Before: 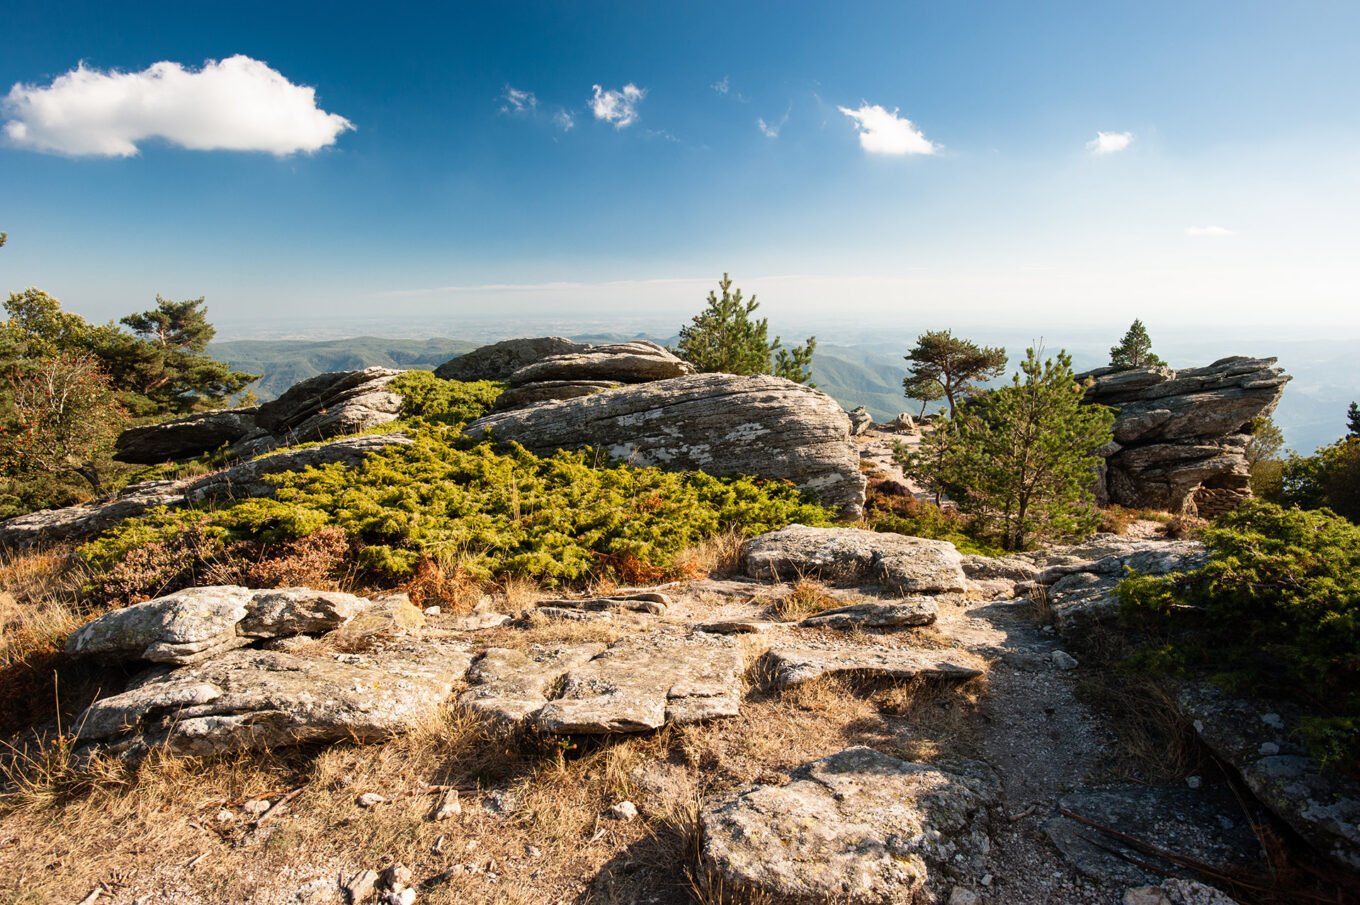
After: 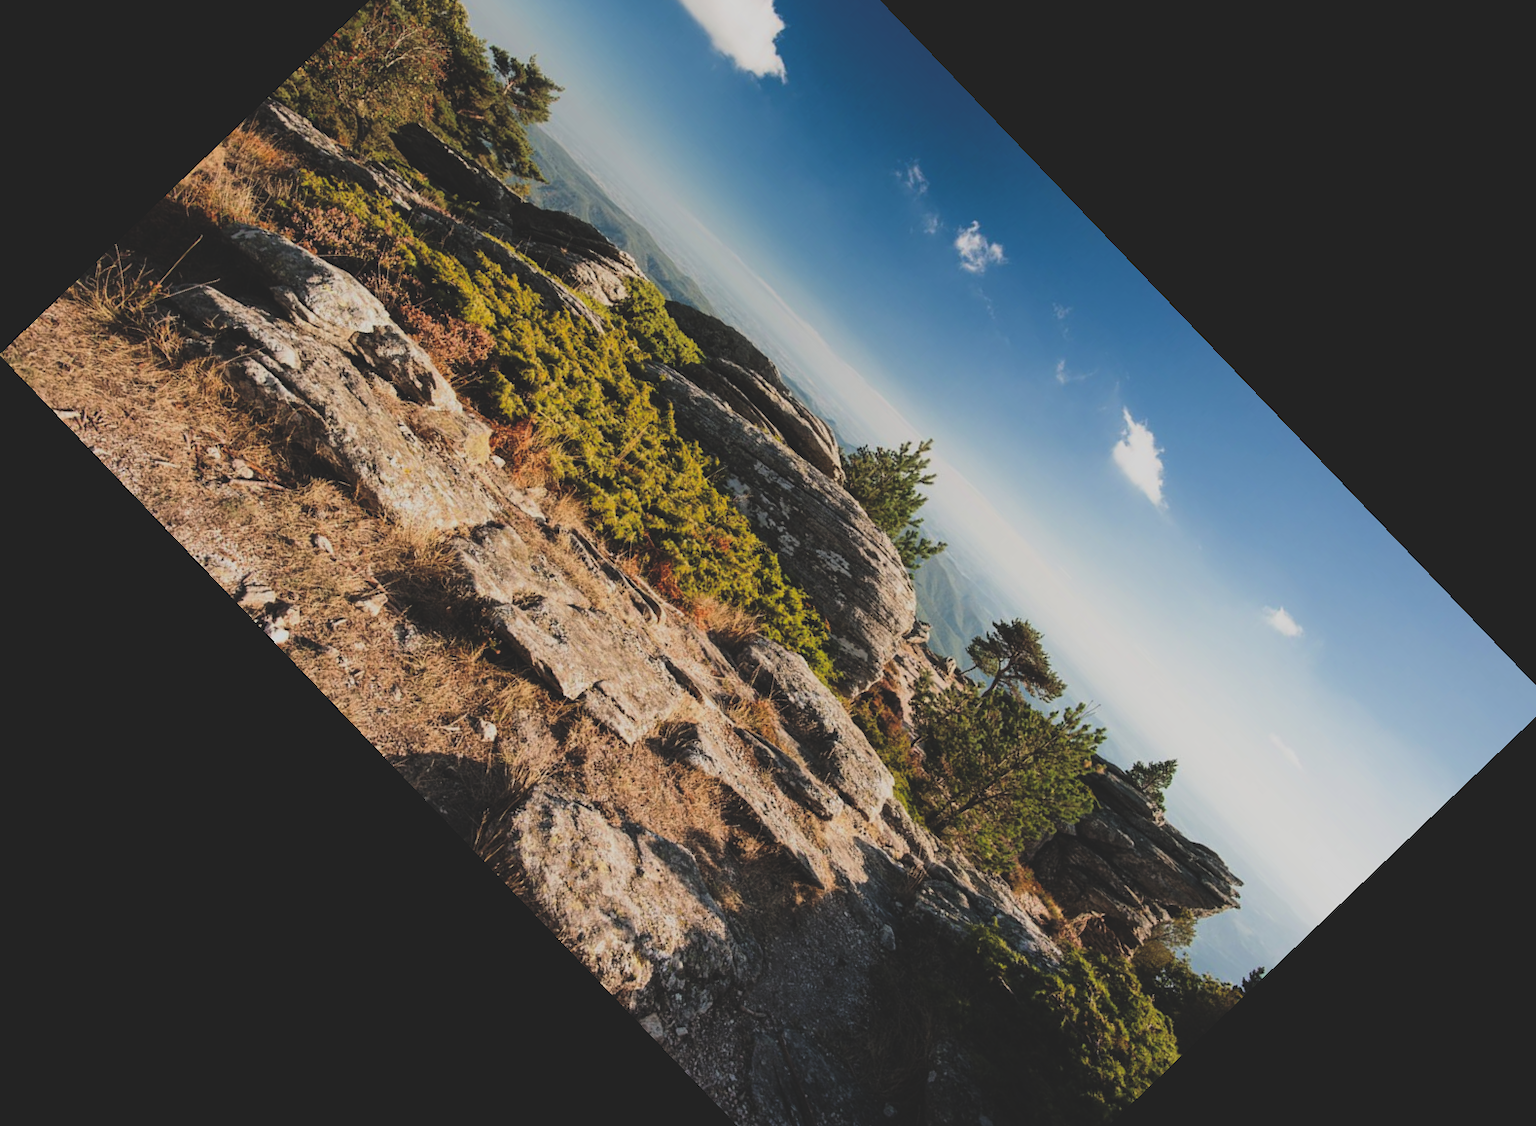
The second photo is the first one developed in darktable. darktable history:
crop and rotate: angle -46.26°, top 16.234%, right 0.912%, bottom 11.704%
filmic rgb: black relative exposure -7.65 EV, white relative exposure 4.56 EV, hardness 3.61
rgb curve: curves: ch0 [(0, 0.186) (0.314, 0.284) (0.775, 0.708) (1, 1)], compensate middle gray true, preserve colors none
